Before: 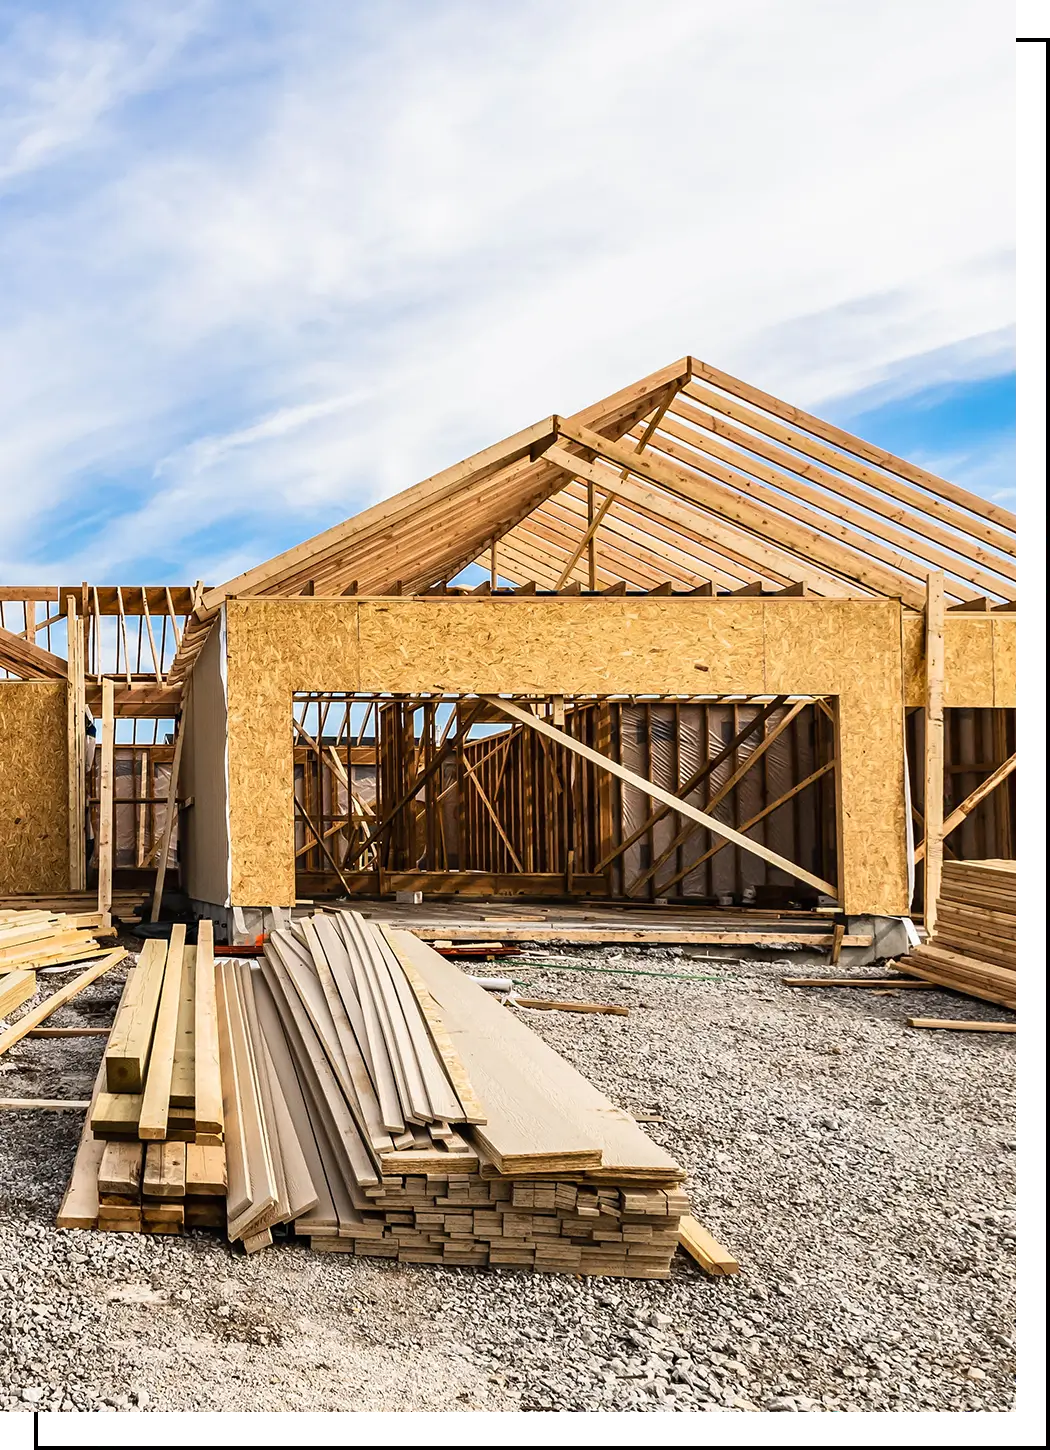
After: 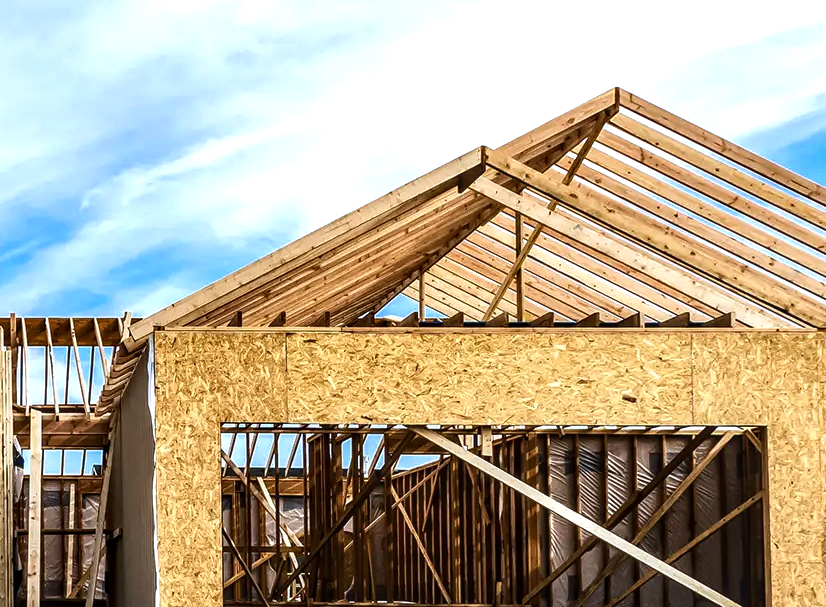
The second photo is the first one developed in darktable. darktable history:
color calibration: gray › normalize channels true, illuminant custom, x 0.368, y 0.373, temperature 4331.43 K, gamut compression 0.028
tone equalizer: -8 EV -0.444 EV, -7 EV -0.378 EV, -6 EV -0.358 EV, -5 EV -0.226 EV, -3 EV 0.214 EV, -2 EV 0.34 EV, -1 EV 0.404 EV, +0 EV 0.419 EV, edges refinement/feathering 500, mask exposure compensation -1.57 EV, preserve details no
crop: left 6.883%, top 18.559%, right 14.423%, bottom 39.523%
contrast brightness saturation: brightness -0.093
local contrast: detail 130%
